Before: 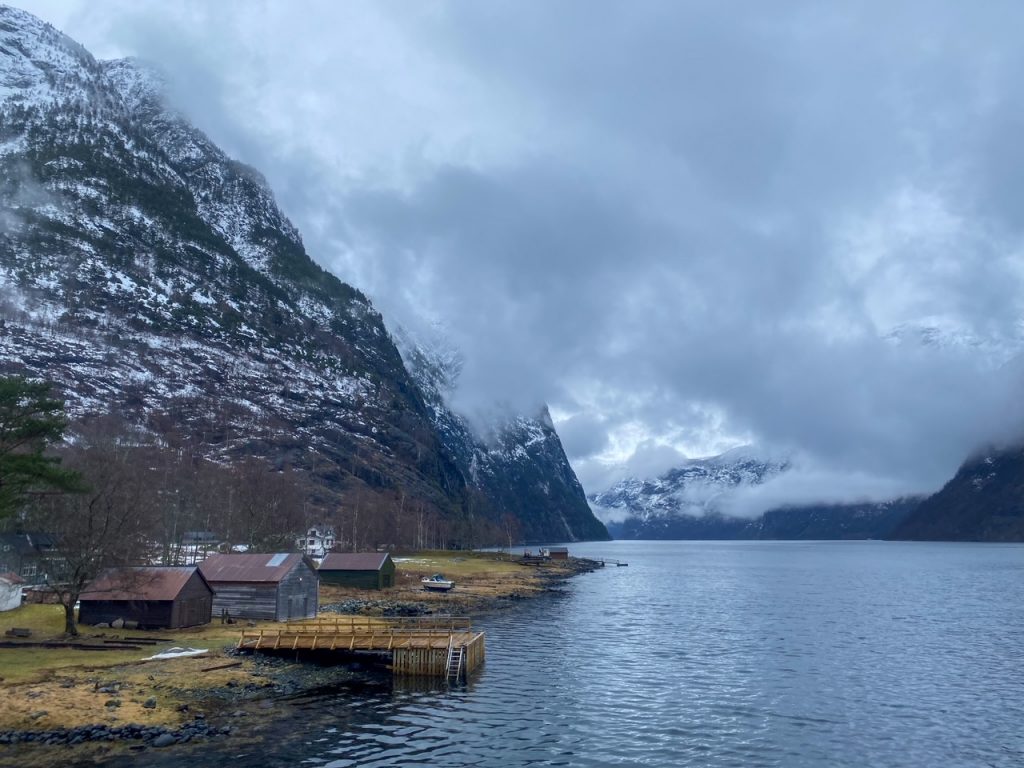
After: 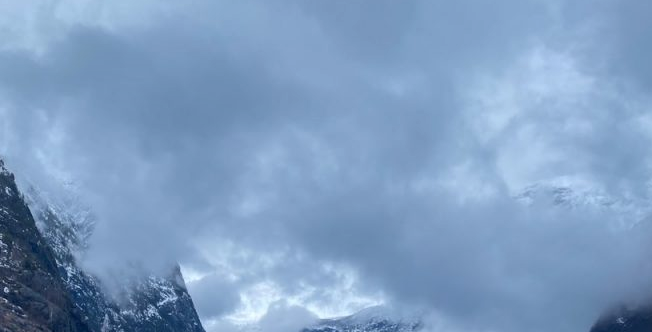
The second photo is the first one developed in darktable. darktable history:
shadows and highlights: shadows 60, soften with gaussian
crop: left 36.005%, top 18.293%, right 0.31%, bottom 38.444%
